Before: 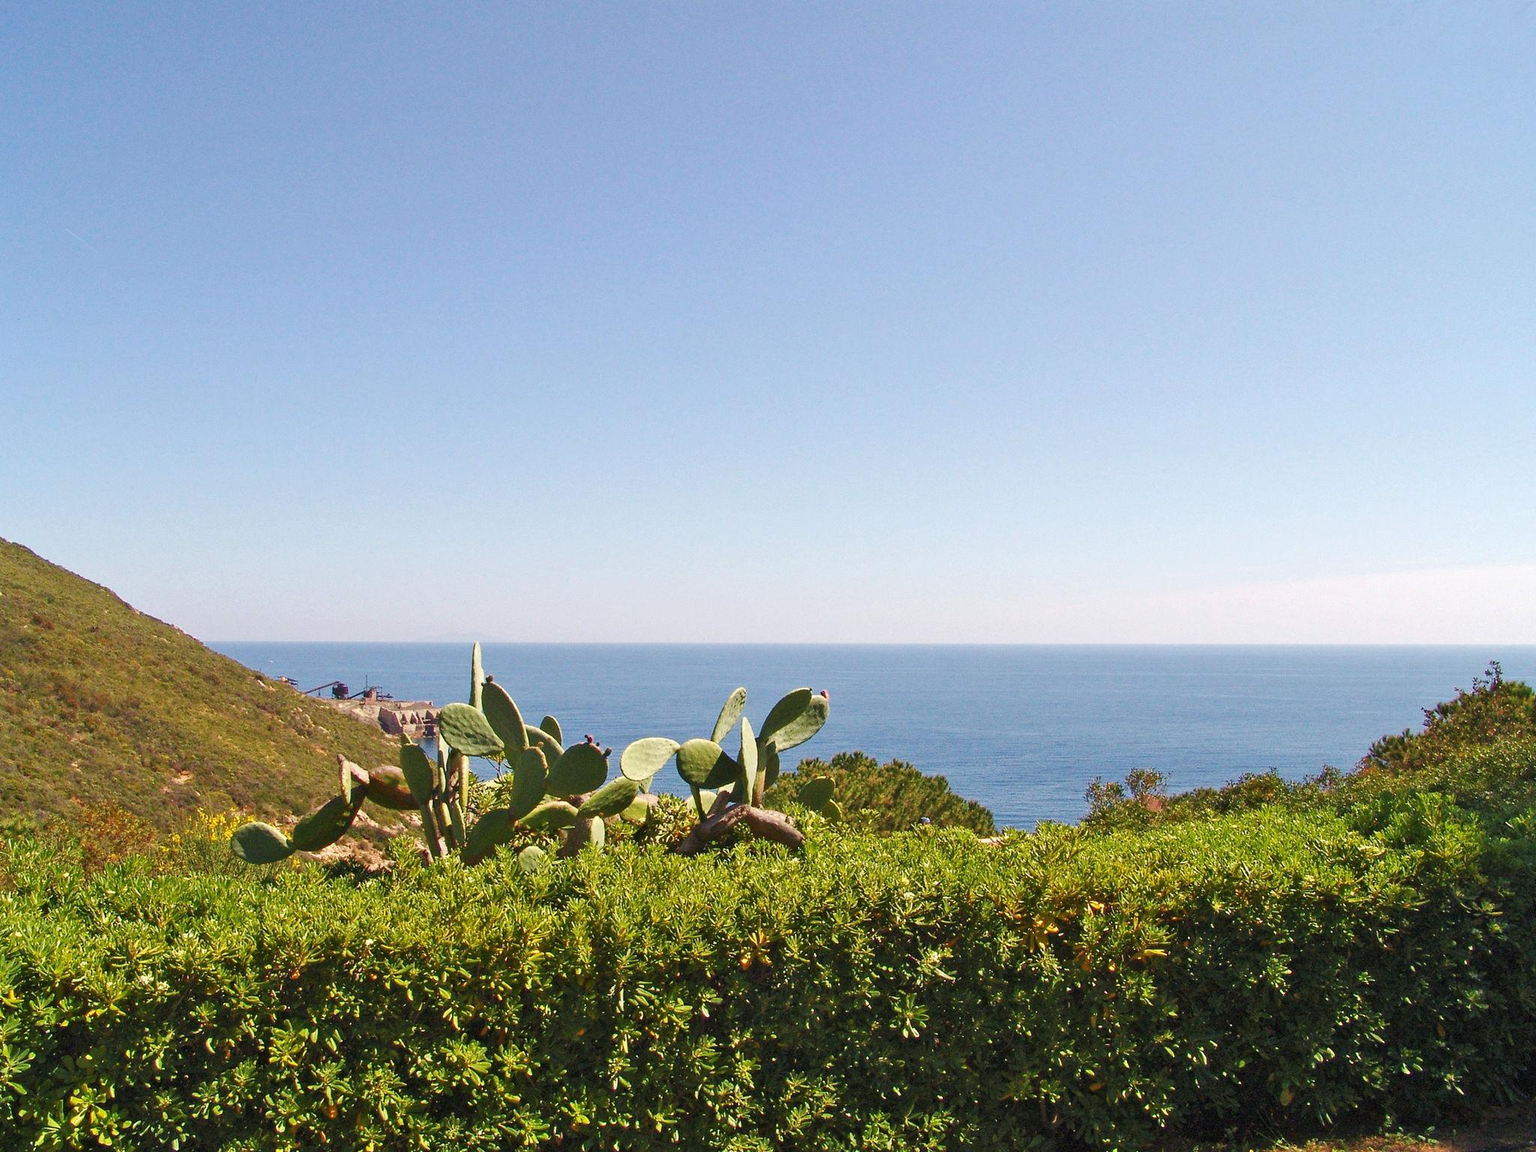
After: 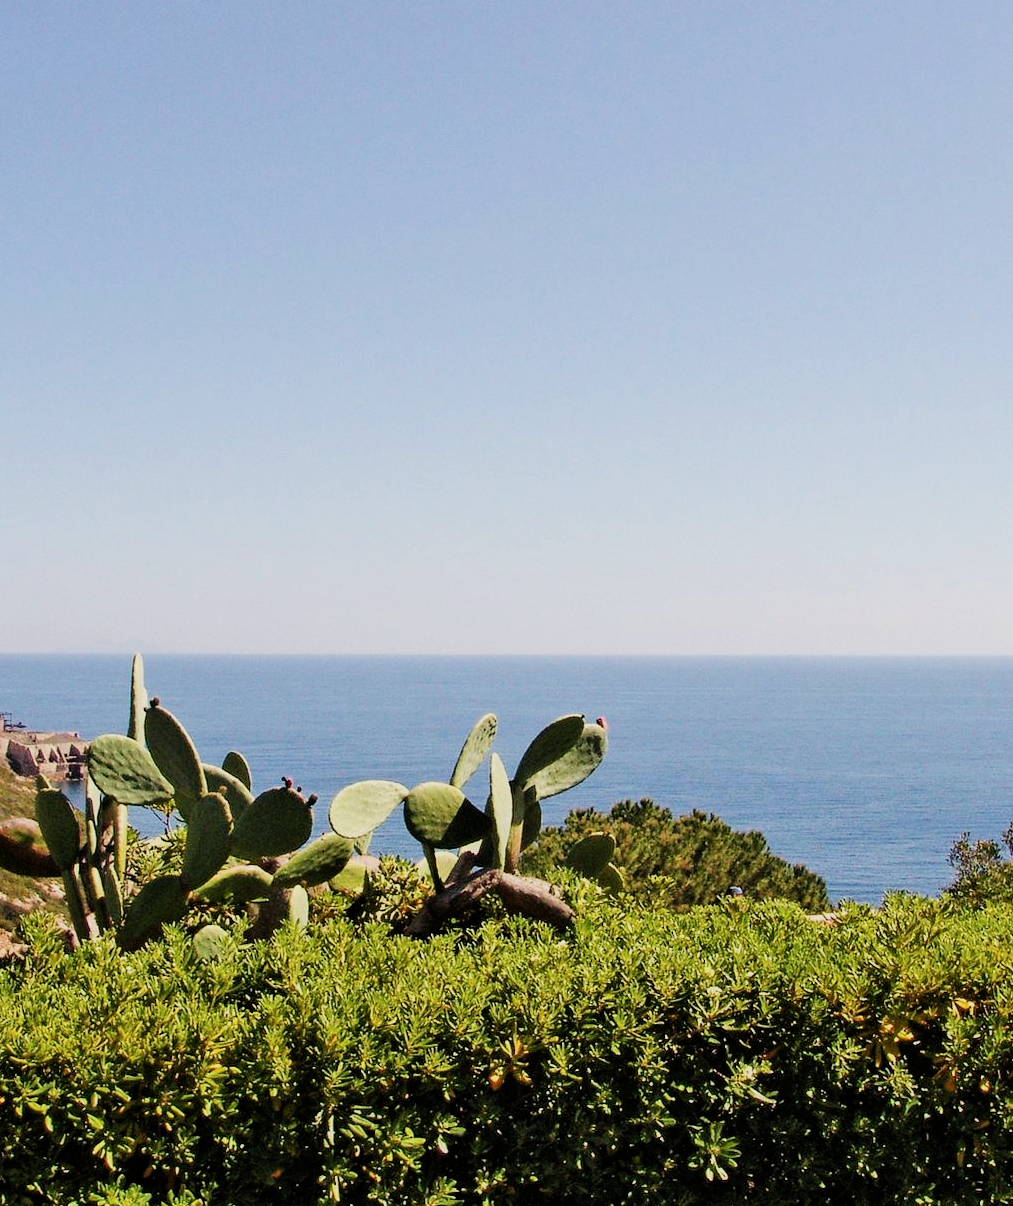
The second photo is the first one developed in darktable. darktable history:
crop and rotate: angle 0.02°, left 24.353%, top 13.219%, right 26.156%, bottom 8.224%
filmic rgb: black relative exposure -5 EV, hardness 2.88, contrast 1.3
